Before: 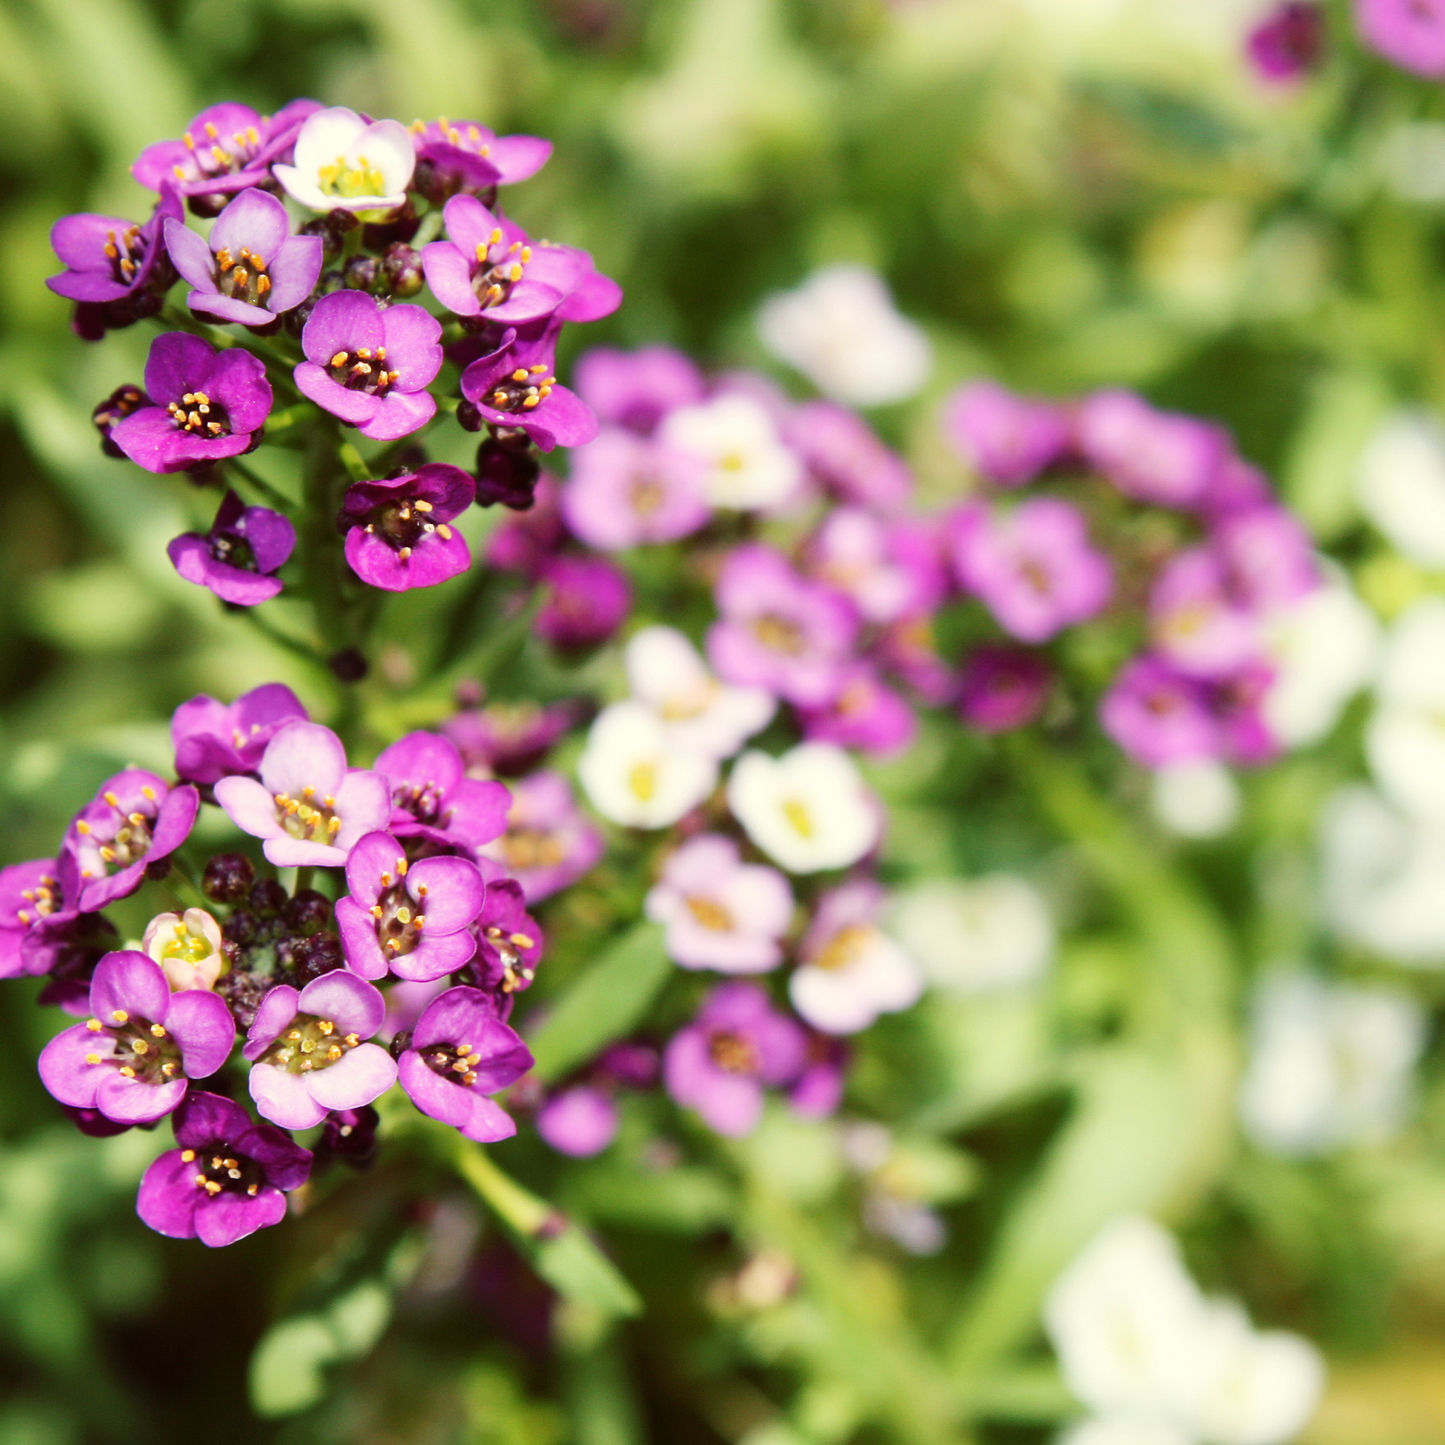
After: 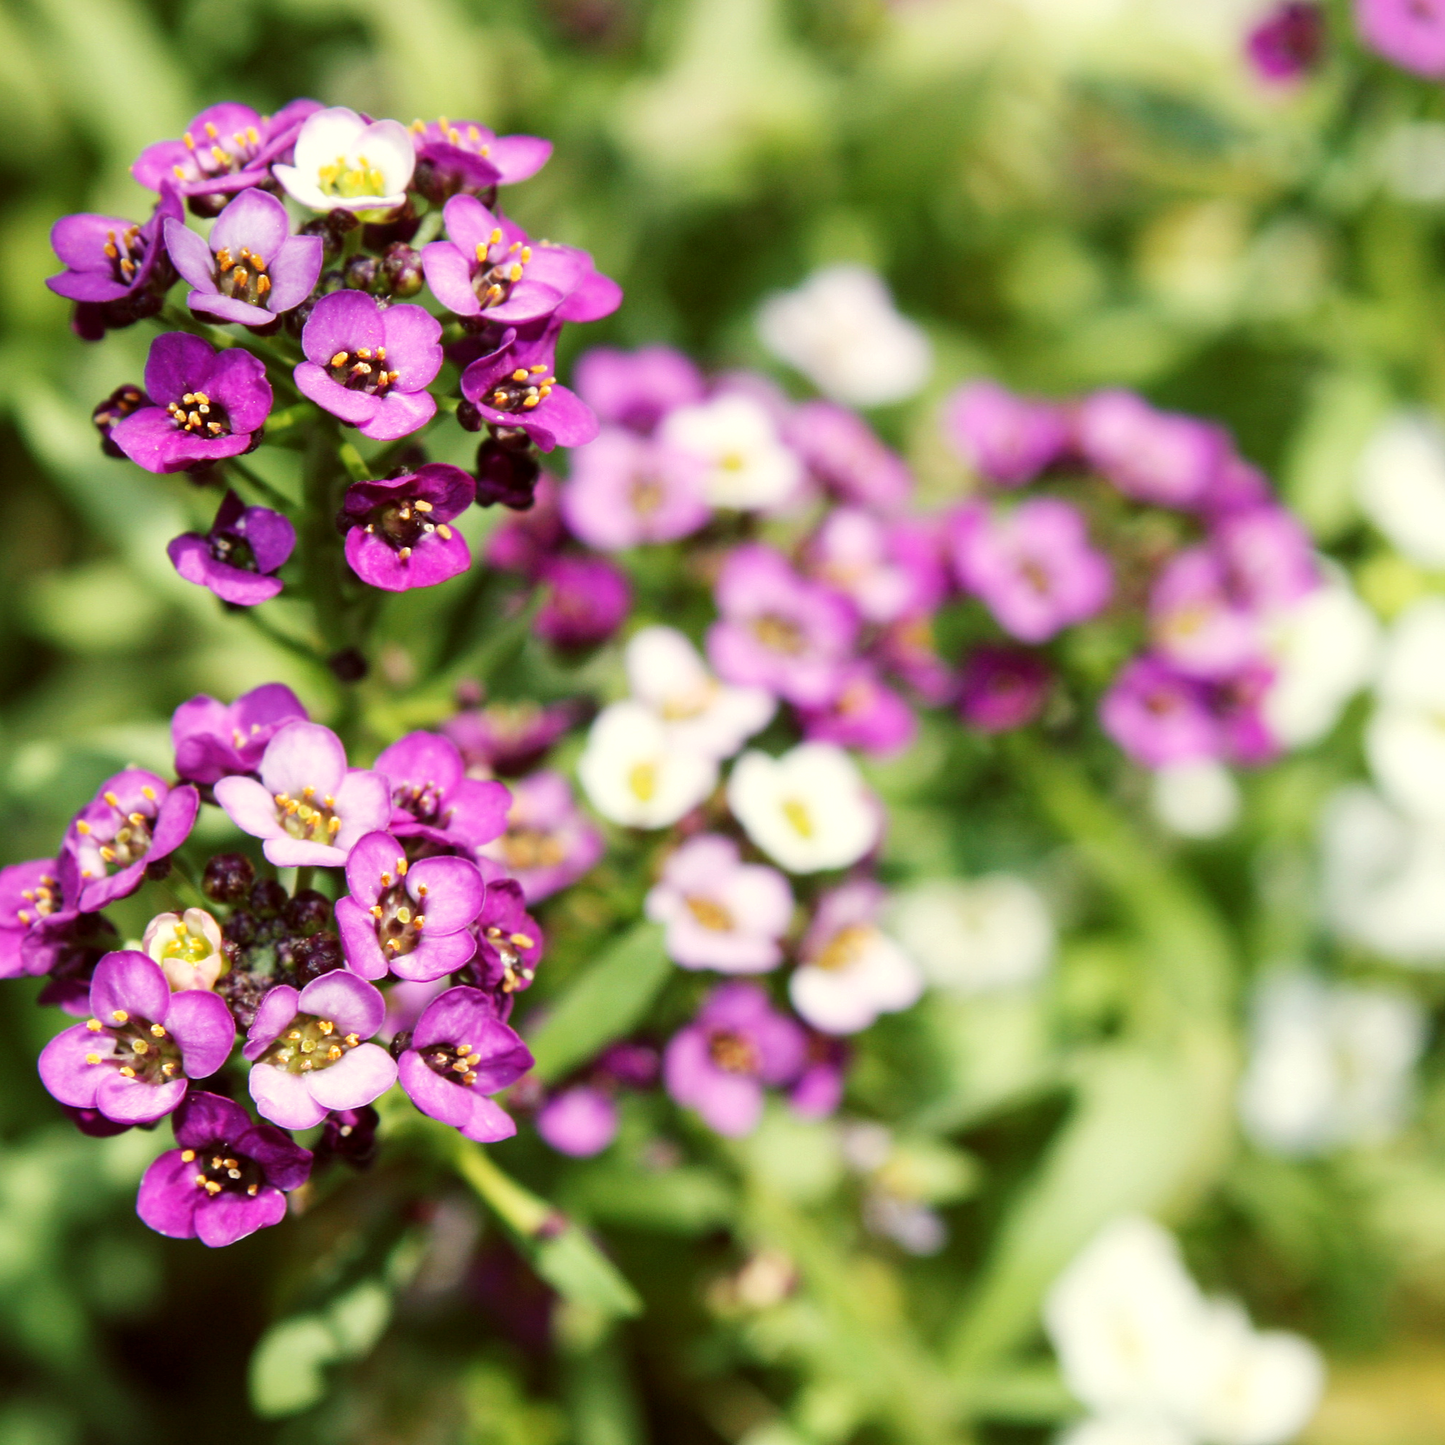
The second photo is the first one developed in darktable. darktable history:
local contrast: highlights 102%, shadows 102%, detail 119%, midtone range 0.2
